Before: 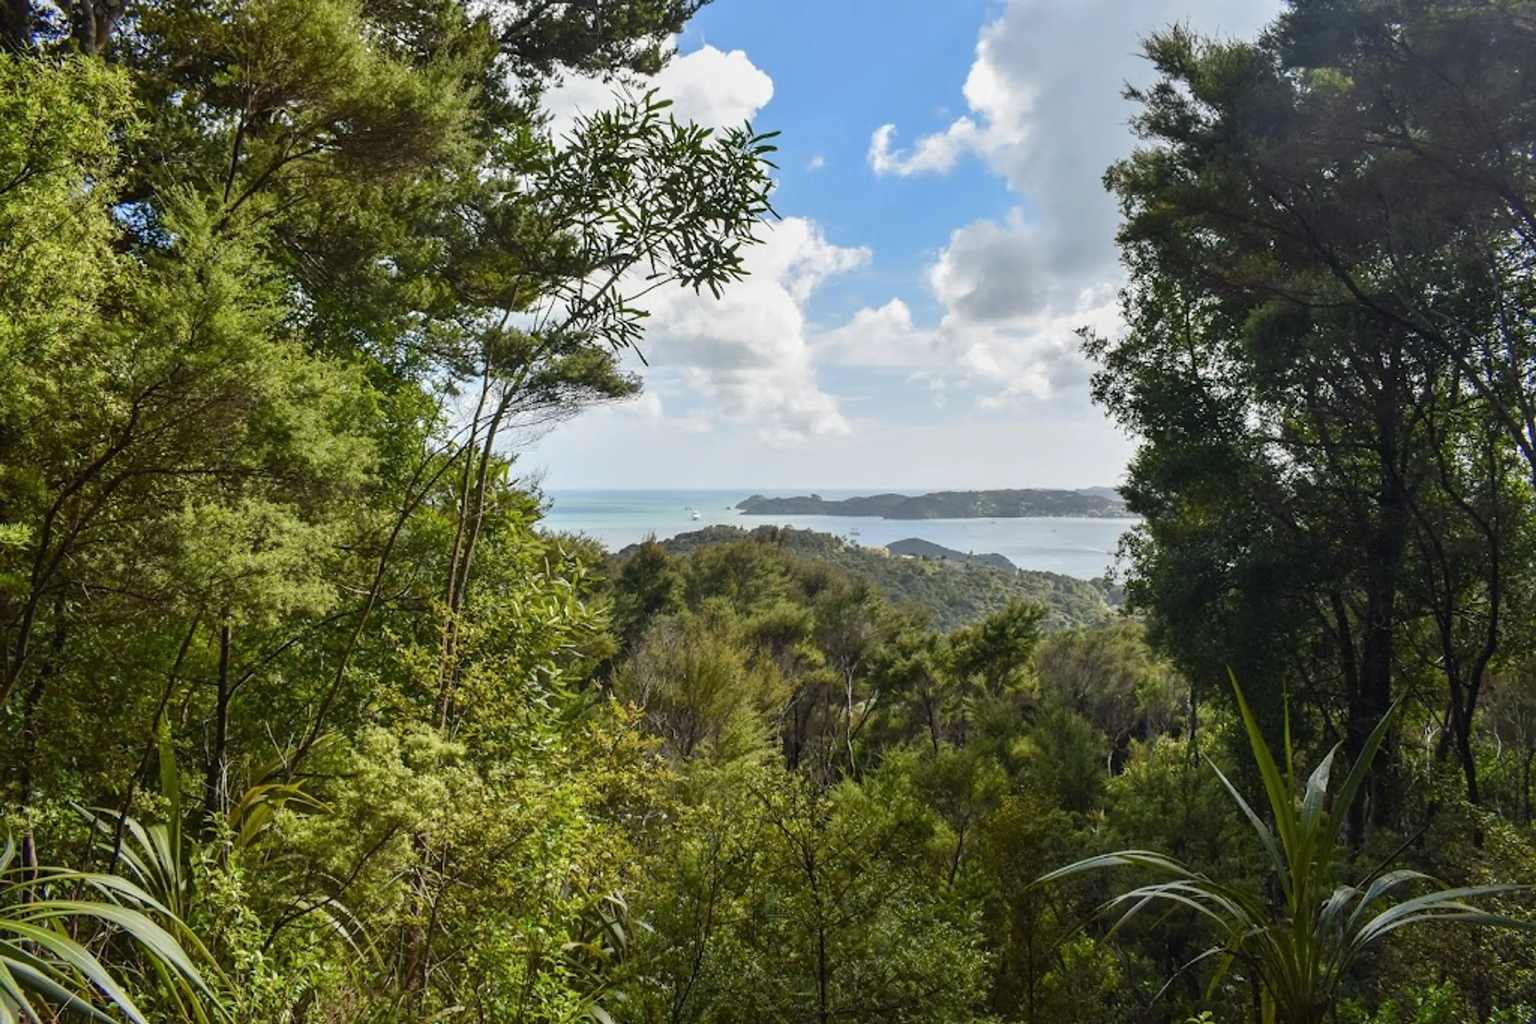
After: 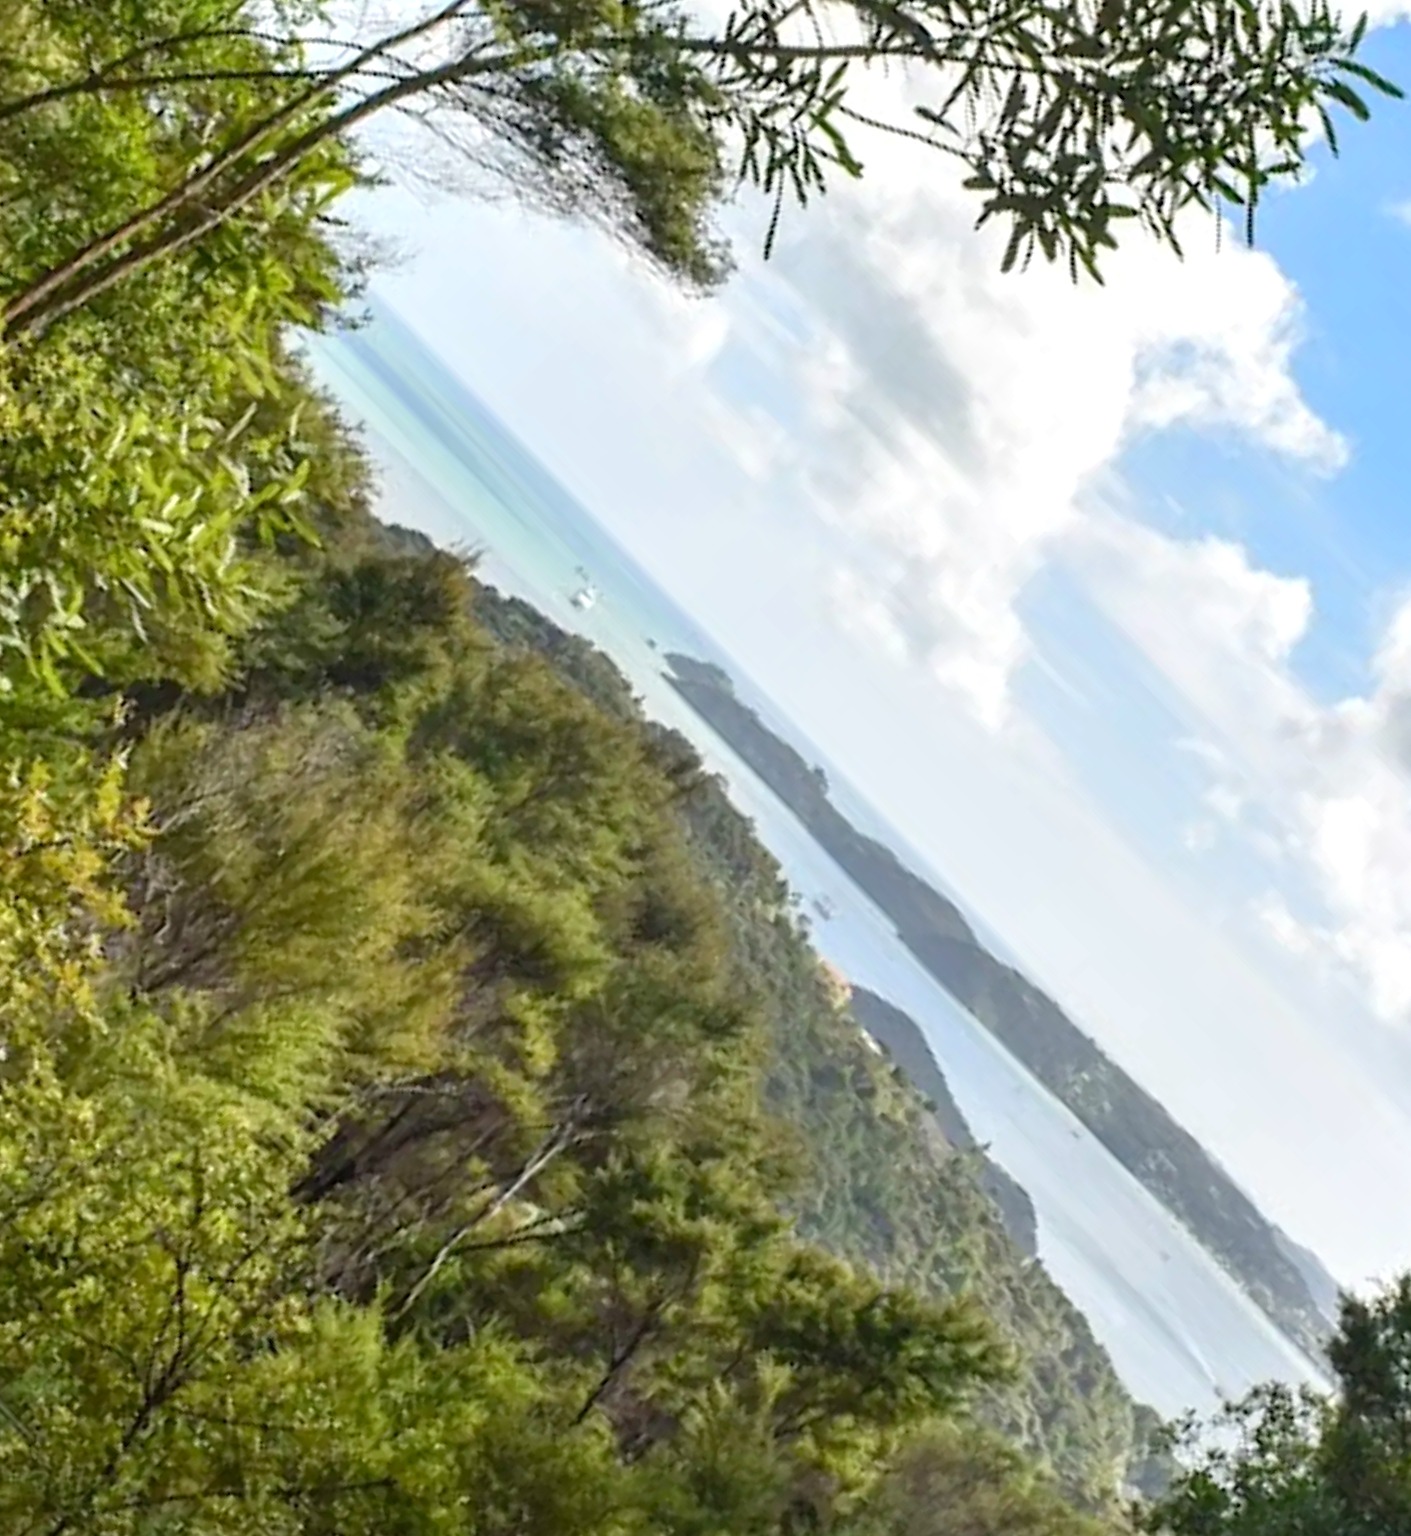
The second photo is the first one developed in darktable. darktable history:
crop and rotate: angle -46.09°, top 16.324%, right 0.854%, bottom 11.738%
color calibration: illuminant same as pipeline (D50), adaptation XYZ, x 0.346, y 0.358, temperature 5003.16 K
levels: levels [0, 0.435, 0.917]
